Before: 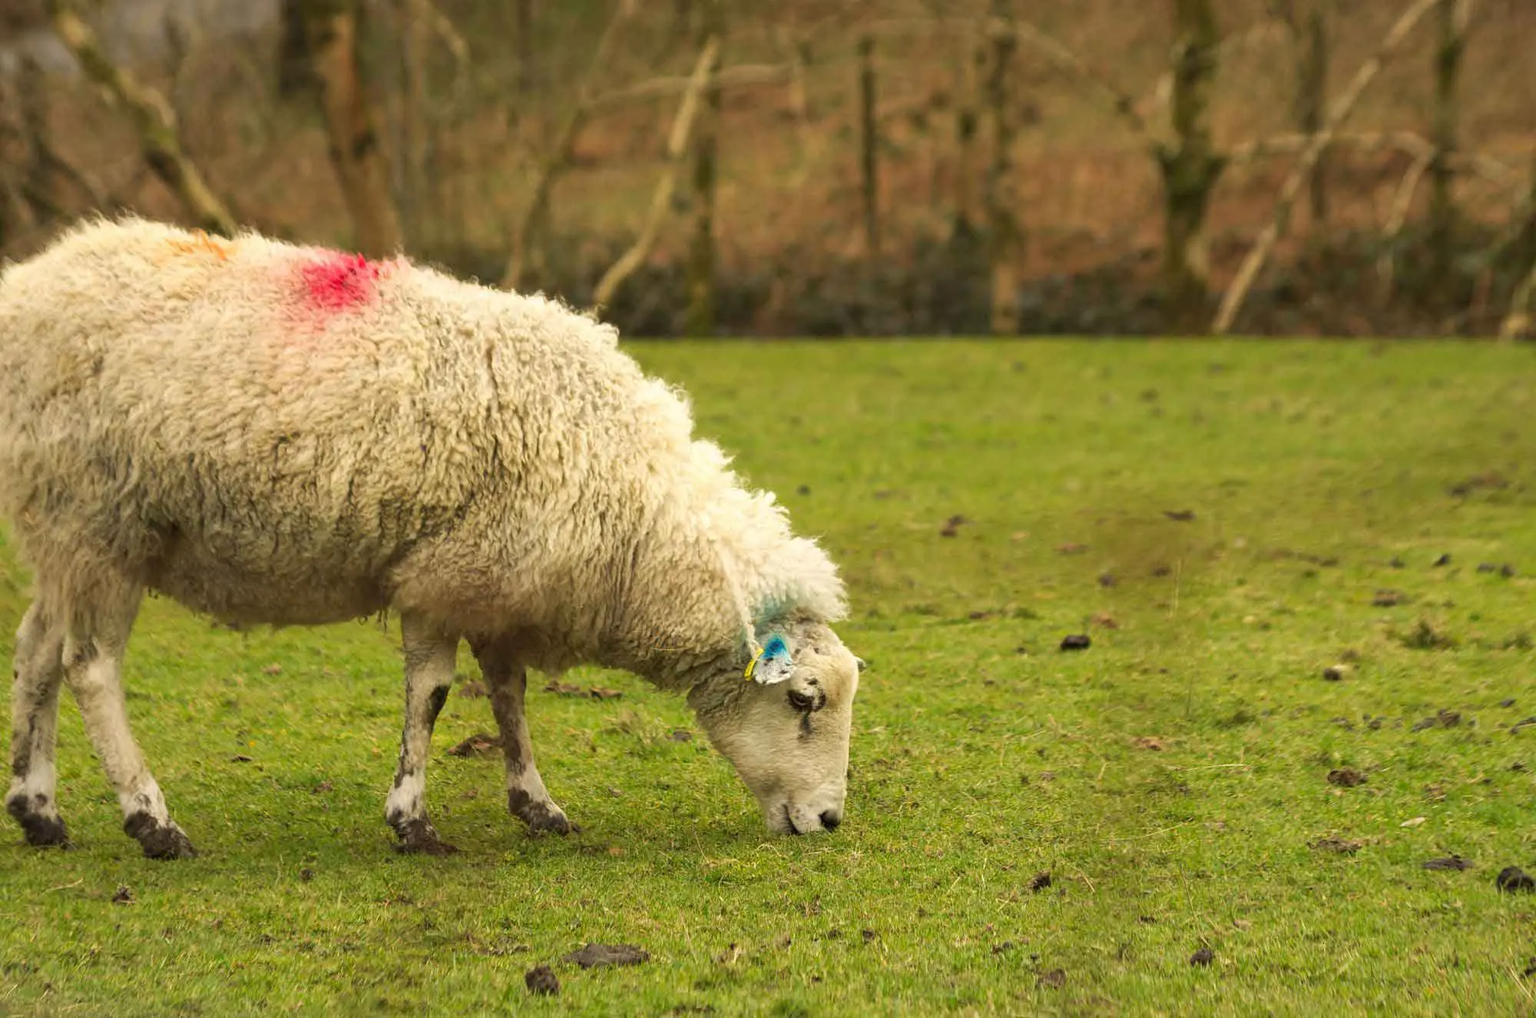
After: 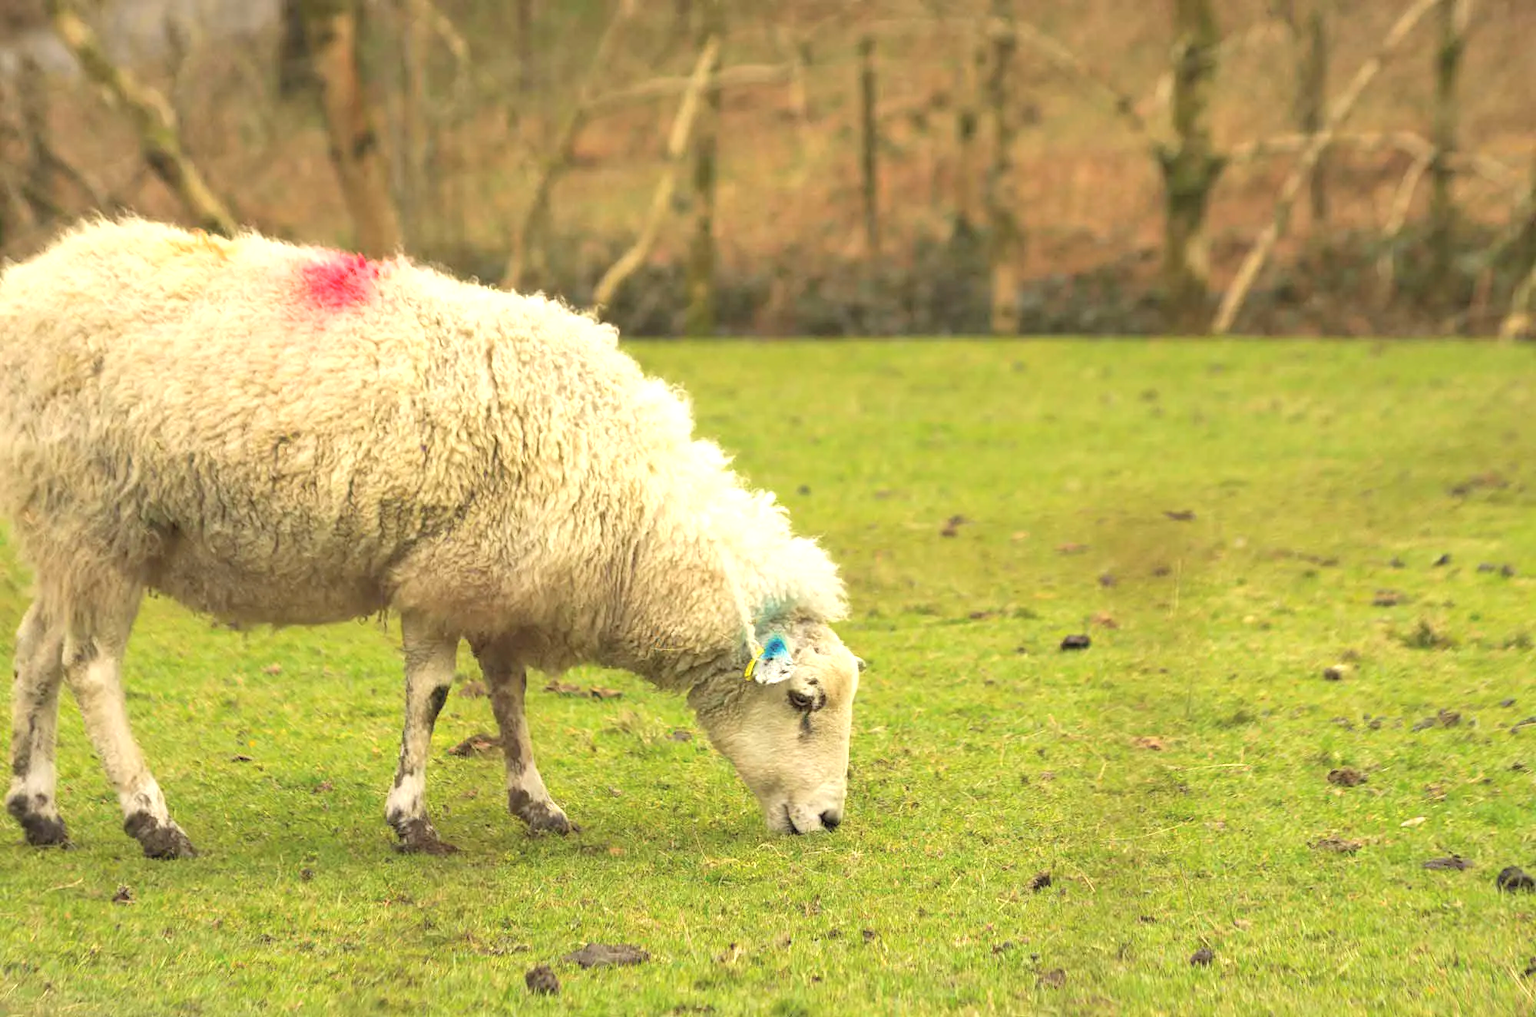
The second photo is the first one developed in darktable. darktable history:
exposure: exposure 0.6 EV, compensate highlight preservation false
contrast brightness saturation: brightness 0.15
